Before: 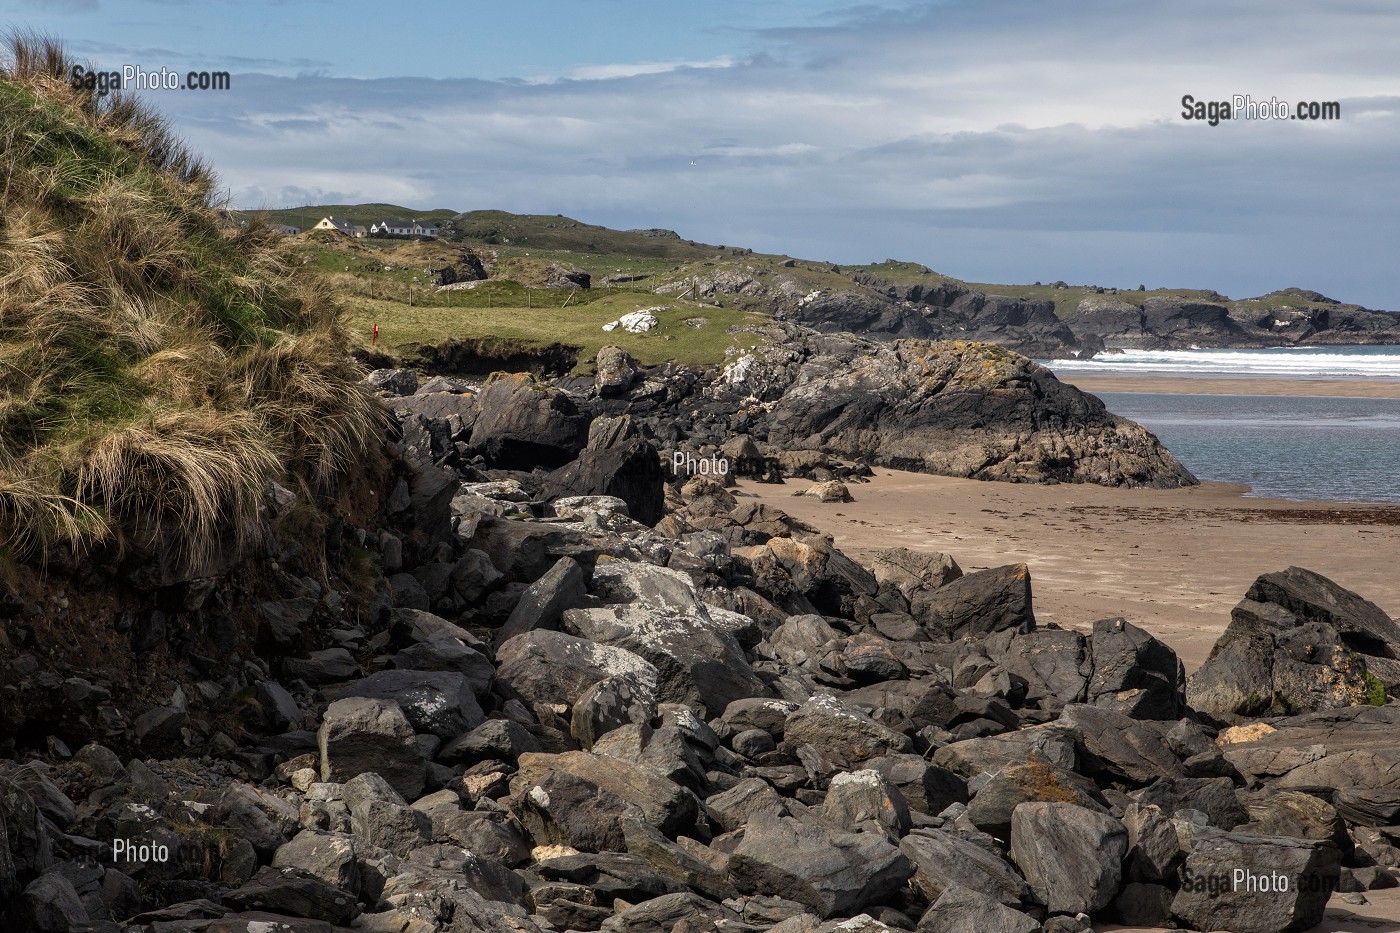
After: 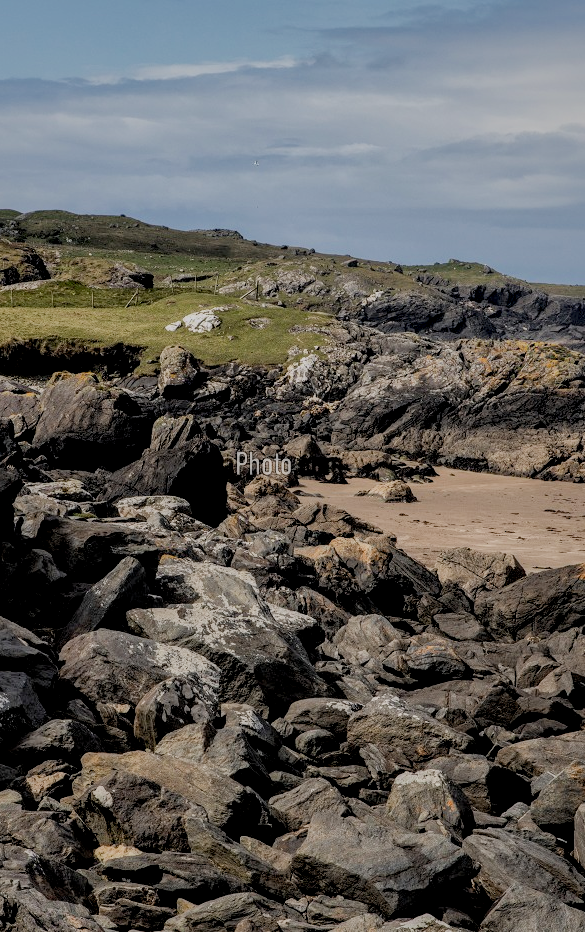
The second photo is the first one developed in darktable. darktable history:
crop: left 31.216%, right 26.959%
local contrast: detail 130%
exposure: black level correction 0.009, exposure 0.121 EV, compensate highlight preservation false
filmic rgb: black relative exposure -7.2 EV, white relative exposure 5.37 EV, hardness 3.03
shadows and highlights: shadows 39.9, highlights -59.86, highlights color adjustment 33.09%
tone equalizer: on, module defaults
